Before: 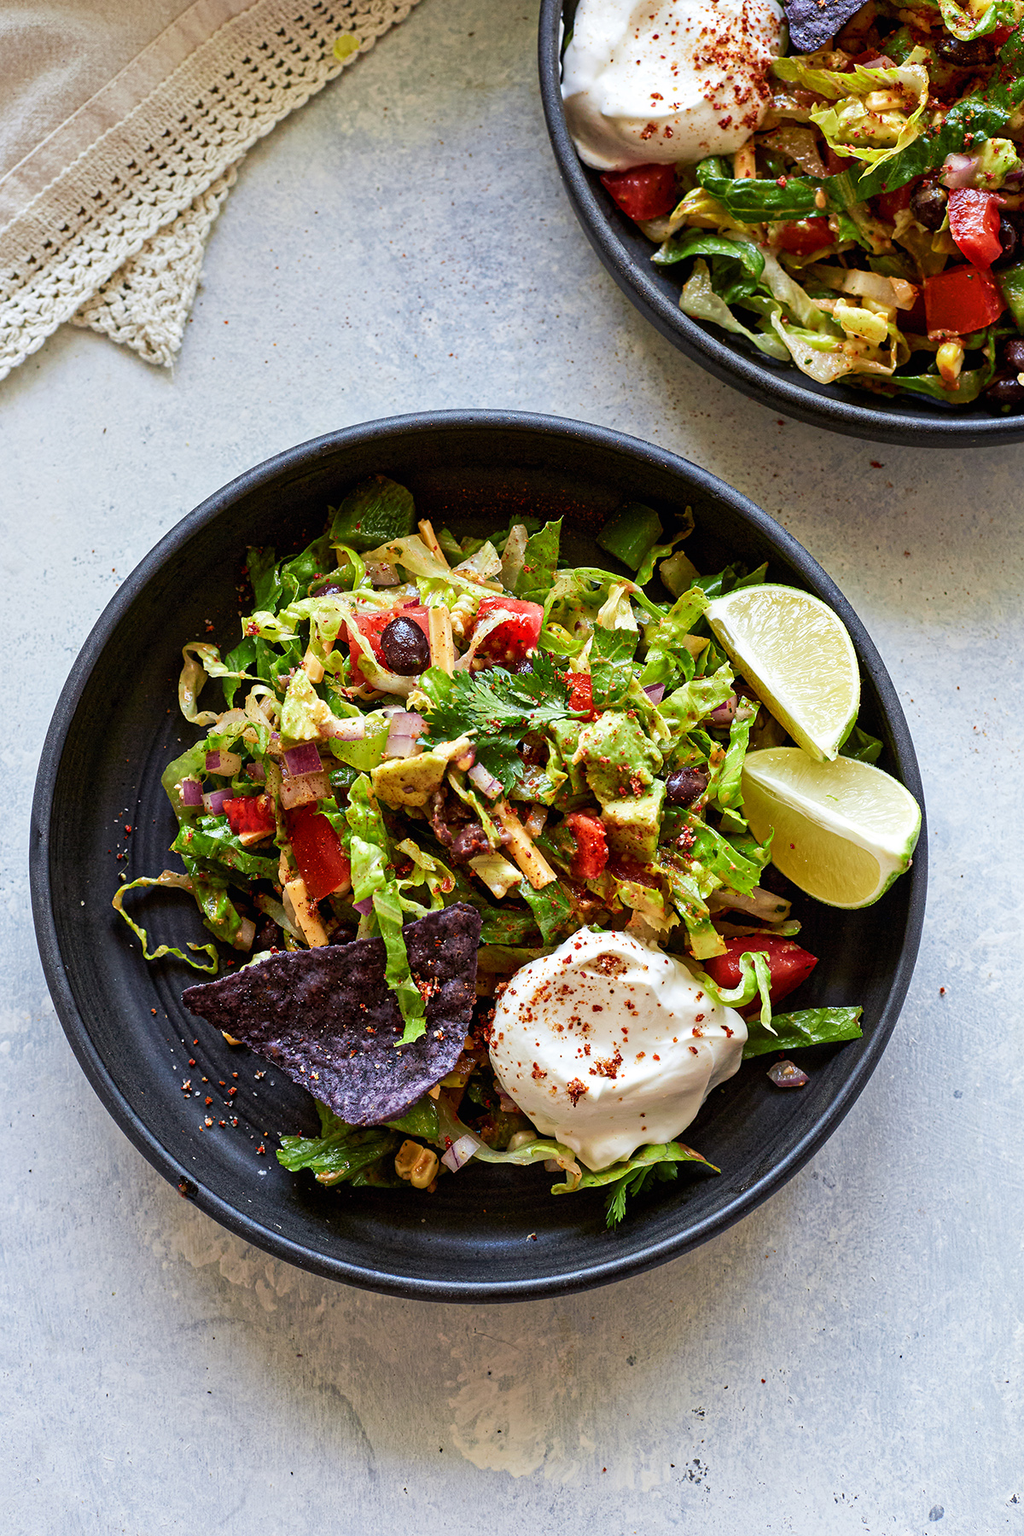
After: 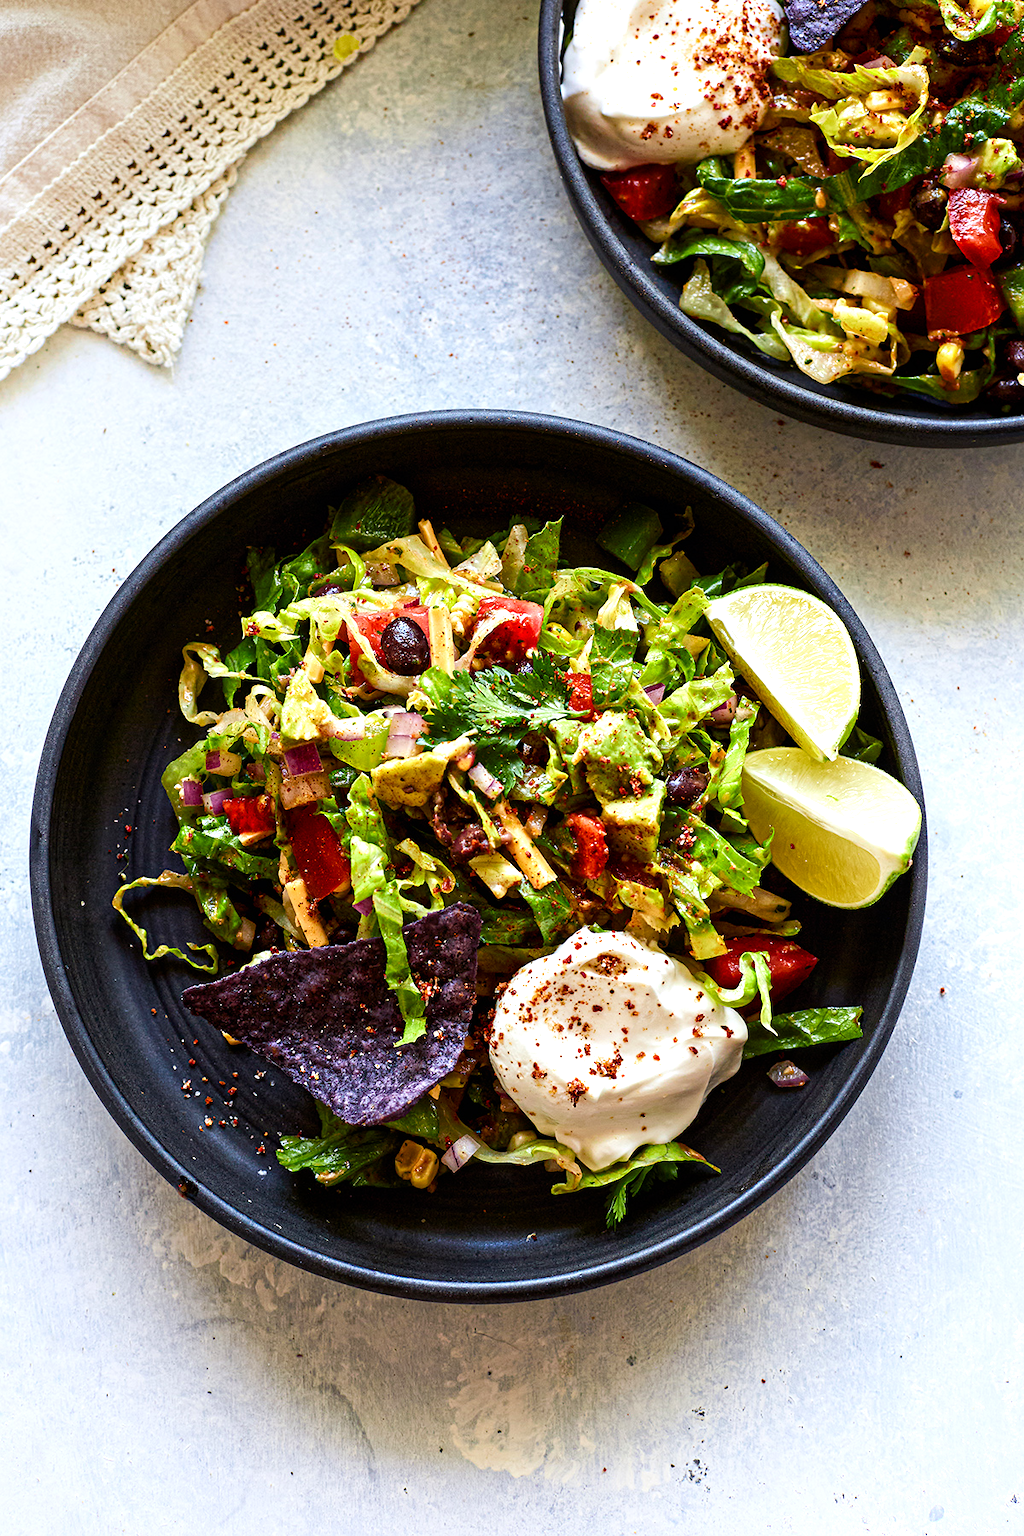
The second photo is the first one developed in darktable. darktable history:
shadows and highlights: shadows -23.08, highlights 46.15, soften with gaussian
color balance rgb: shadows lift › luminance -20%, power › hue 72.24°, highlights gain › luminance 15%, global offset › hue 171.6°, perceptual saturation grading › global saturation 14.09%, perceptual saturation grading › highlights -25%, perceptual saturation grading › shadows 25%, global vibrance 25%, contrast 10%
